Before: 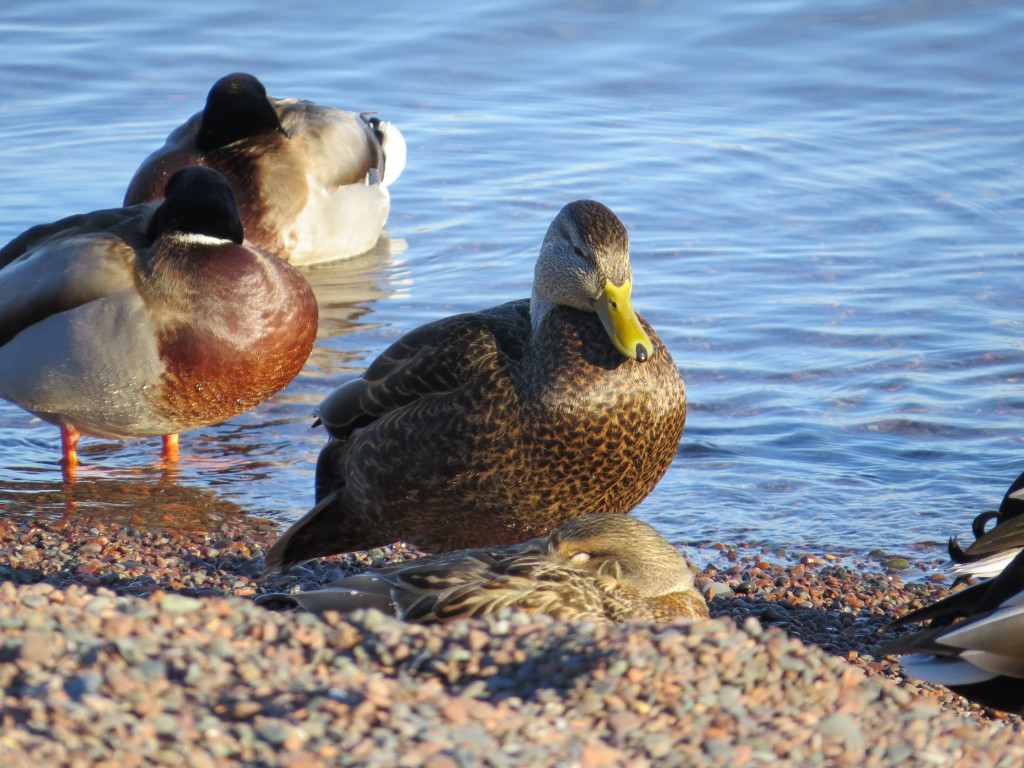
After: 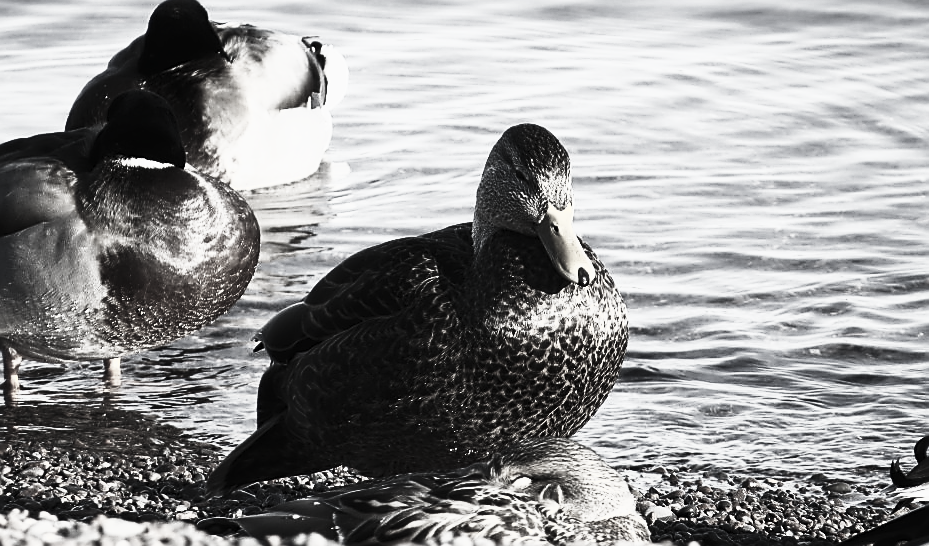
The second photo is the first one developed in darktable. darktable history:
tone curve: curves: ch0 [(0, 0) (0.187, 0.12) (0.384, 0.363) (0.577, 0.681) (0.735, 0.881) (0.864, 0.959) (1, 0.987)]; ch1 [(0, 0) (0.402, 0.36) (0.476, 0.466) (0.501, 0.501) (0.518, 0.514) (0.564, 0.614) (0.614, 0.664) (0.741, 0.829) (1, 1)]; ch2 [(0, 0) (0.429, 0.387) (0.483, 0.481) (0.503, 0.501) (0.522, 0.531) (0.564, 0.605) (0.615, 0.697) (0.702, 0.774) (1, 0.895)], preserve colors none
crop: left 5.689%, top 9.998%, right 3.547%, bottom 18.88%
contrast brightness saturation: contrast 0.63, brightness 0.354, saturation 0.149
base curve: curves: ch0 [(0, 0) (0.841, 0.609) (1, 1)], preserve colors none
color zones: curves: ch1 [(0, 0.153) (0.143, 0.15) (0.286, 0.151) (0.429, 0.152) (0.571, 0.152) (0.714, 0.151) (0.857, 0.151) (1, 0.153)], mix 33.28%
sharpen: radius 1.358, amount 1.257, threshold 0.817
